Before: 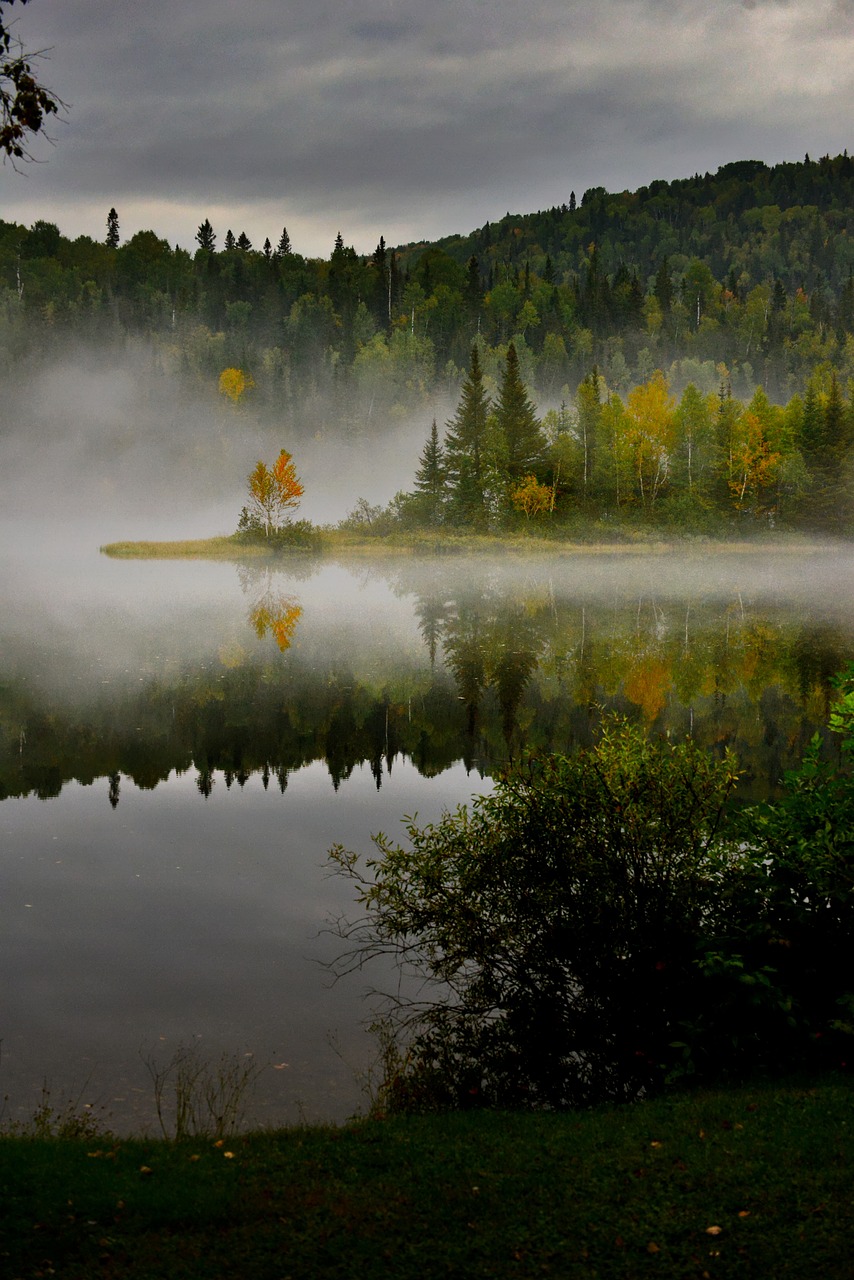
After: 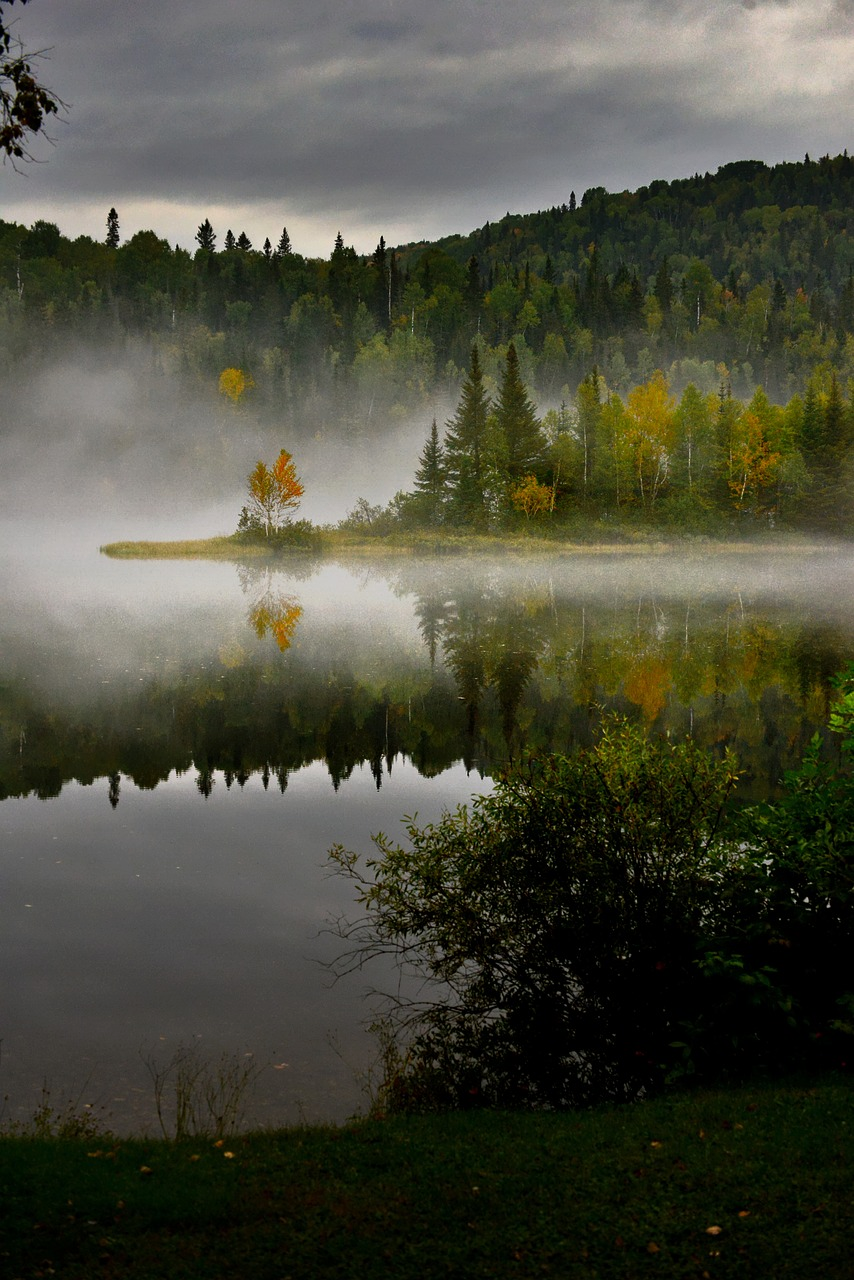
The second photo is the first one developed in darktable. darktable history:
base curve: curves: ch0 [(0, 0) (0.257, 0.25) (0.482, 0.586) (0.757, 0.871) (1, 1)]
